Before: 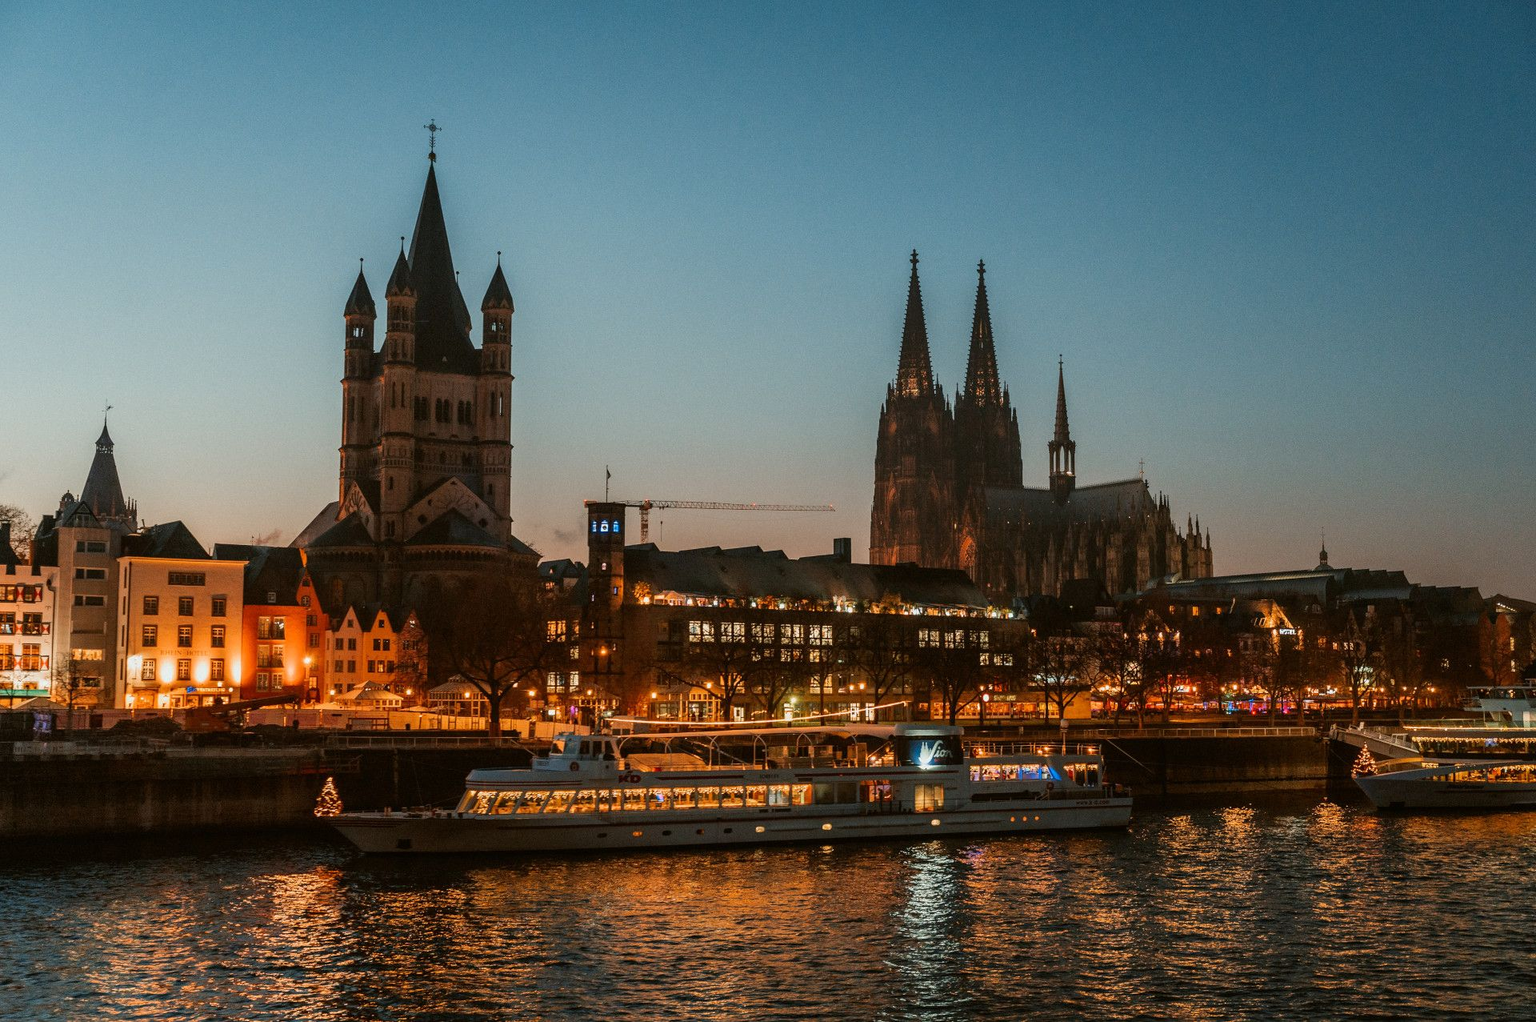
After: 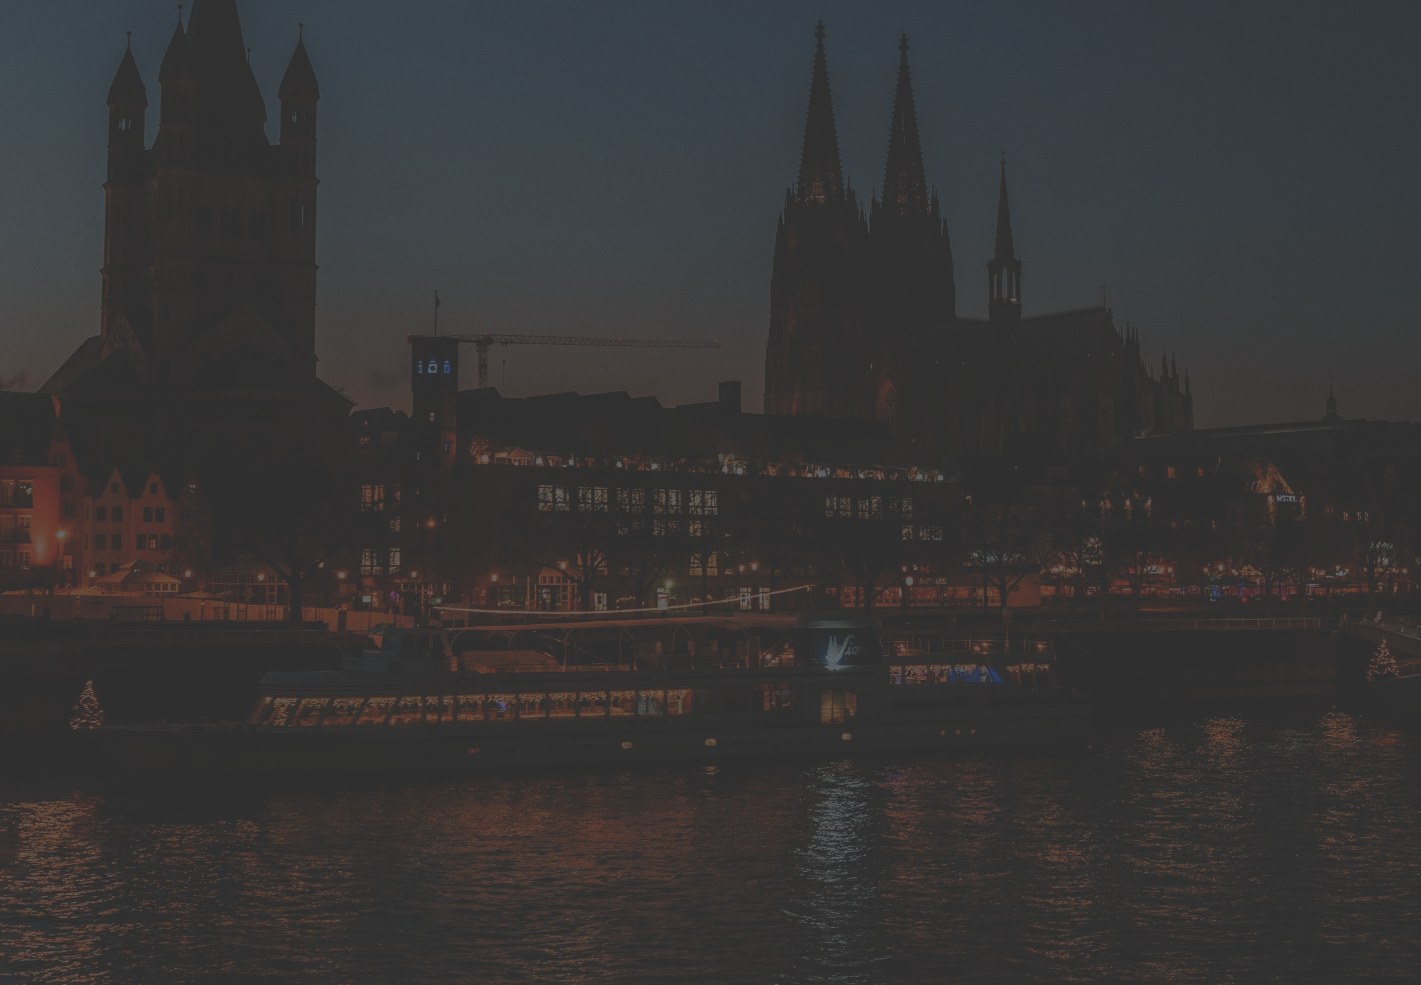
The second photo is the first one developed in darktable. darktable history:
exposure: exposure -2.446 EV, compensate highlight preservation false
crop: left 16.871%, top 22.857%, right 9.116%
rgb curve: curves: ch0 [(0, 0.186) (0.314, 0.284) (0.775, 0.708) (1, 1)], compensate middle gray true, preserve colors none
color calibration: illuminant as shot in camera, x 0.358, y 0.373, temperature 4628.91 K
sigmoid: contrast 1.05, skew -0.15
